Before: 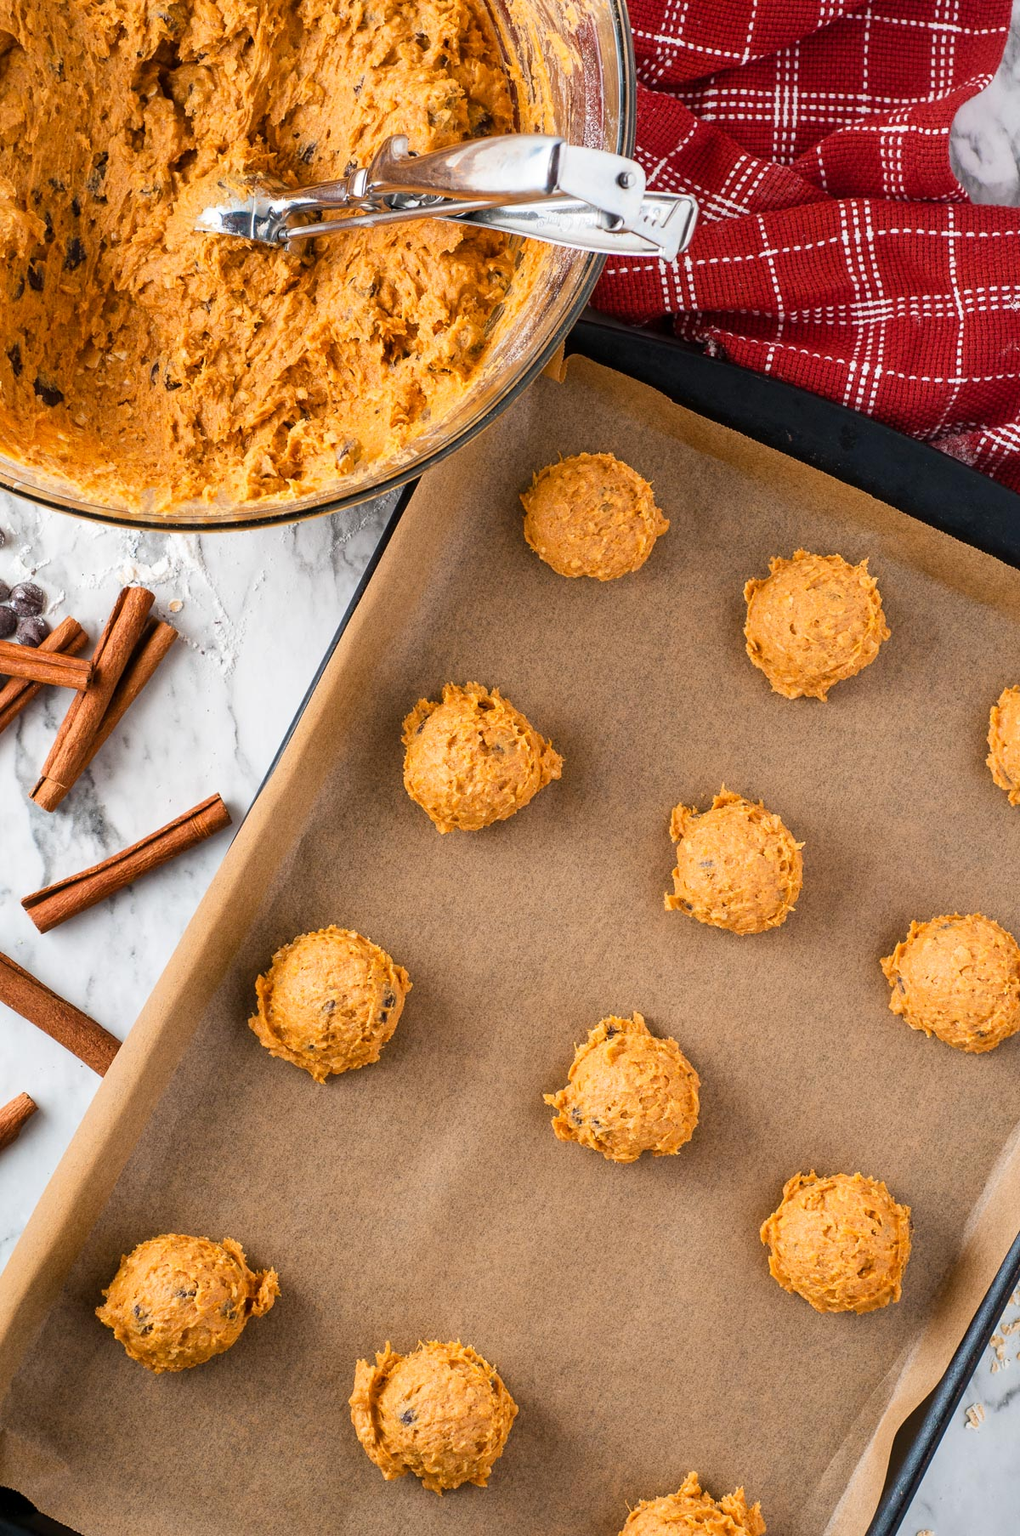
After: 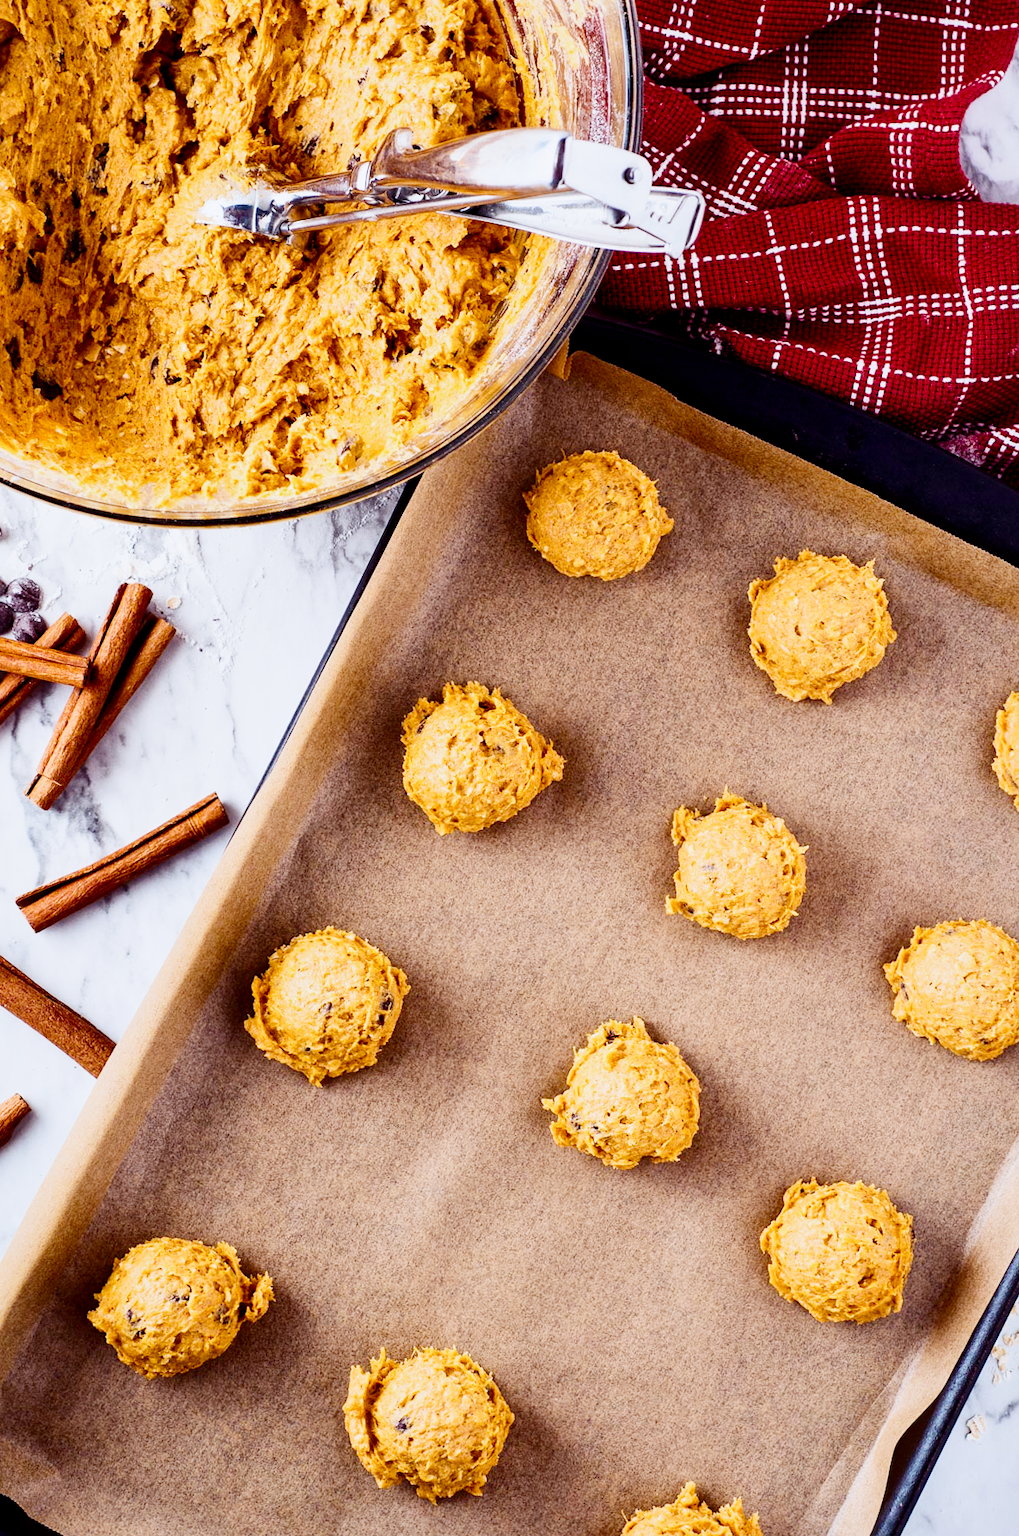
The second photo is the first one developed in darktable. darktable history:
local contrast: mode bilateral grid, contrast 20, coarseness 49, detail 119%, midtone range 0.2
crop and rotate: angle -0.42°
color balance rgb: shadows lift › luminance 0.29%, shadows lift › chroma 6.733%, shadows lift › hue 301.25°, power › chroma 0.328%, power › hue 24.97°, perceptual saturation grading › global saturation 19.405%, perceptual brilliance grading › global brilliance 11.949%
filmic rgb: black relative exposure -7.65 EV, white relative exposure 4.56 EV, hardness 3.61, add noise in highlights 0.002, preserve chrominance no, color science v3 (2019), use custom middle-gray values true, contrast in highlights soft
color calibration: illuminant as shot in camera, x 0.37, y 0.382, temperature 4318.9 K, saturation algorithm version 1 (2020)
contrast brightness saturation: contrast 0.291
